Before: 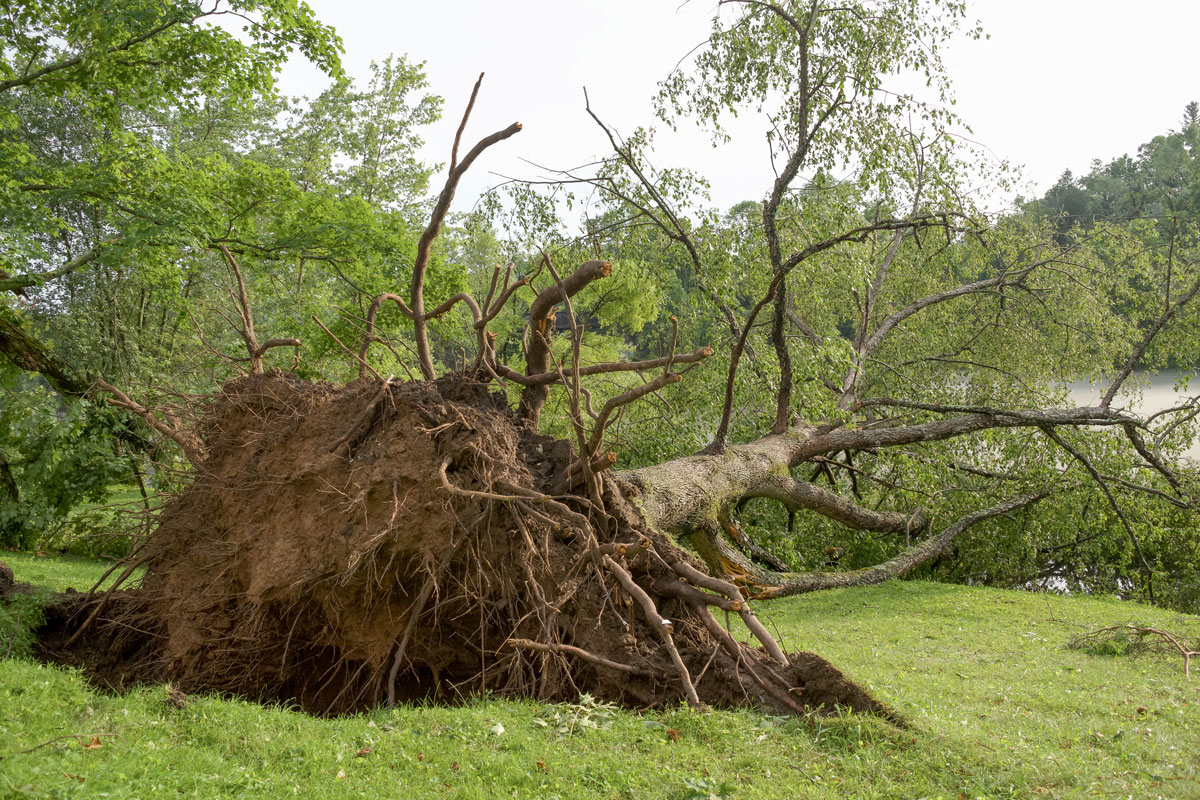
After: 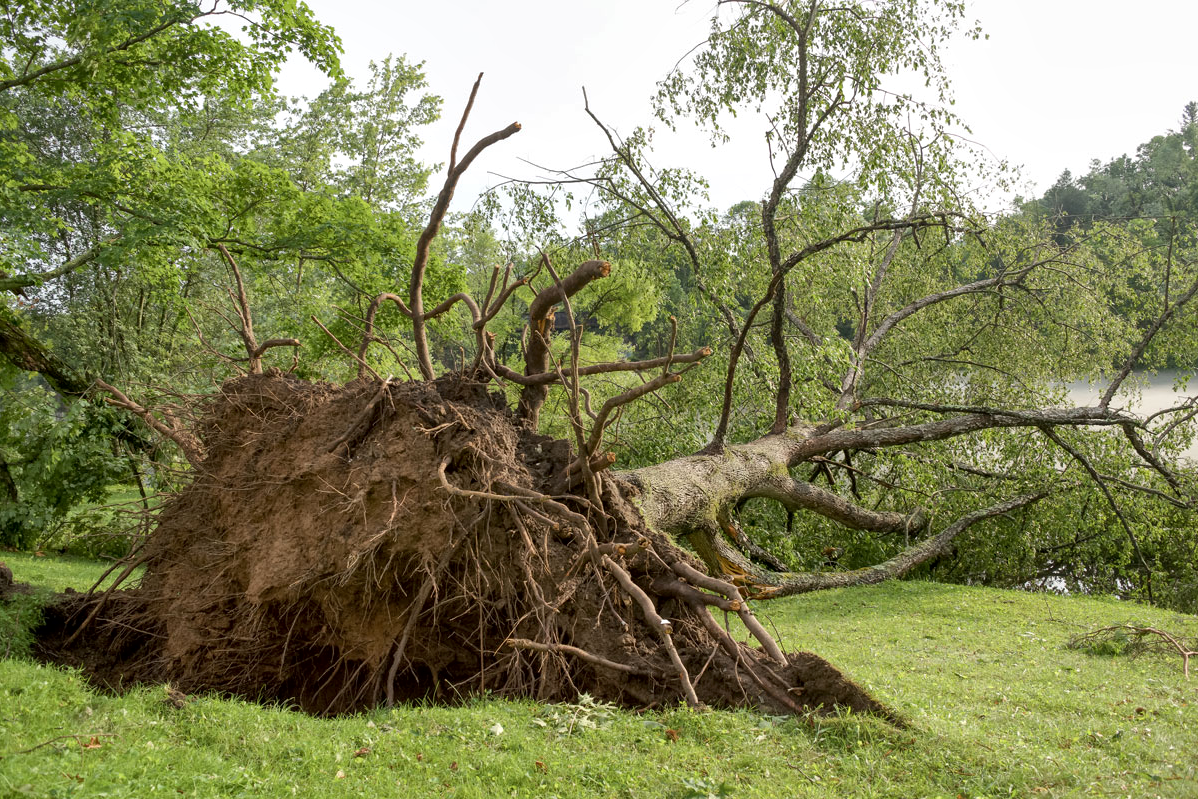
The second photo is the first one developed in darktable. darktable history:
crop and rotate: left 0.126%
local contrast: mode bilateral grid, contrast 20, coarseness 50, detail 132%, midtone range 0.2
